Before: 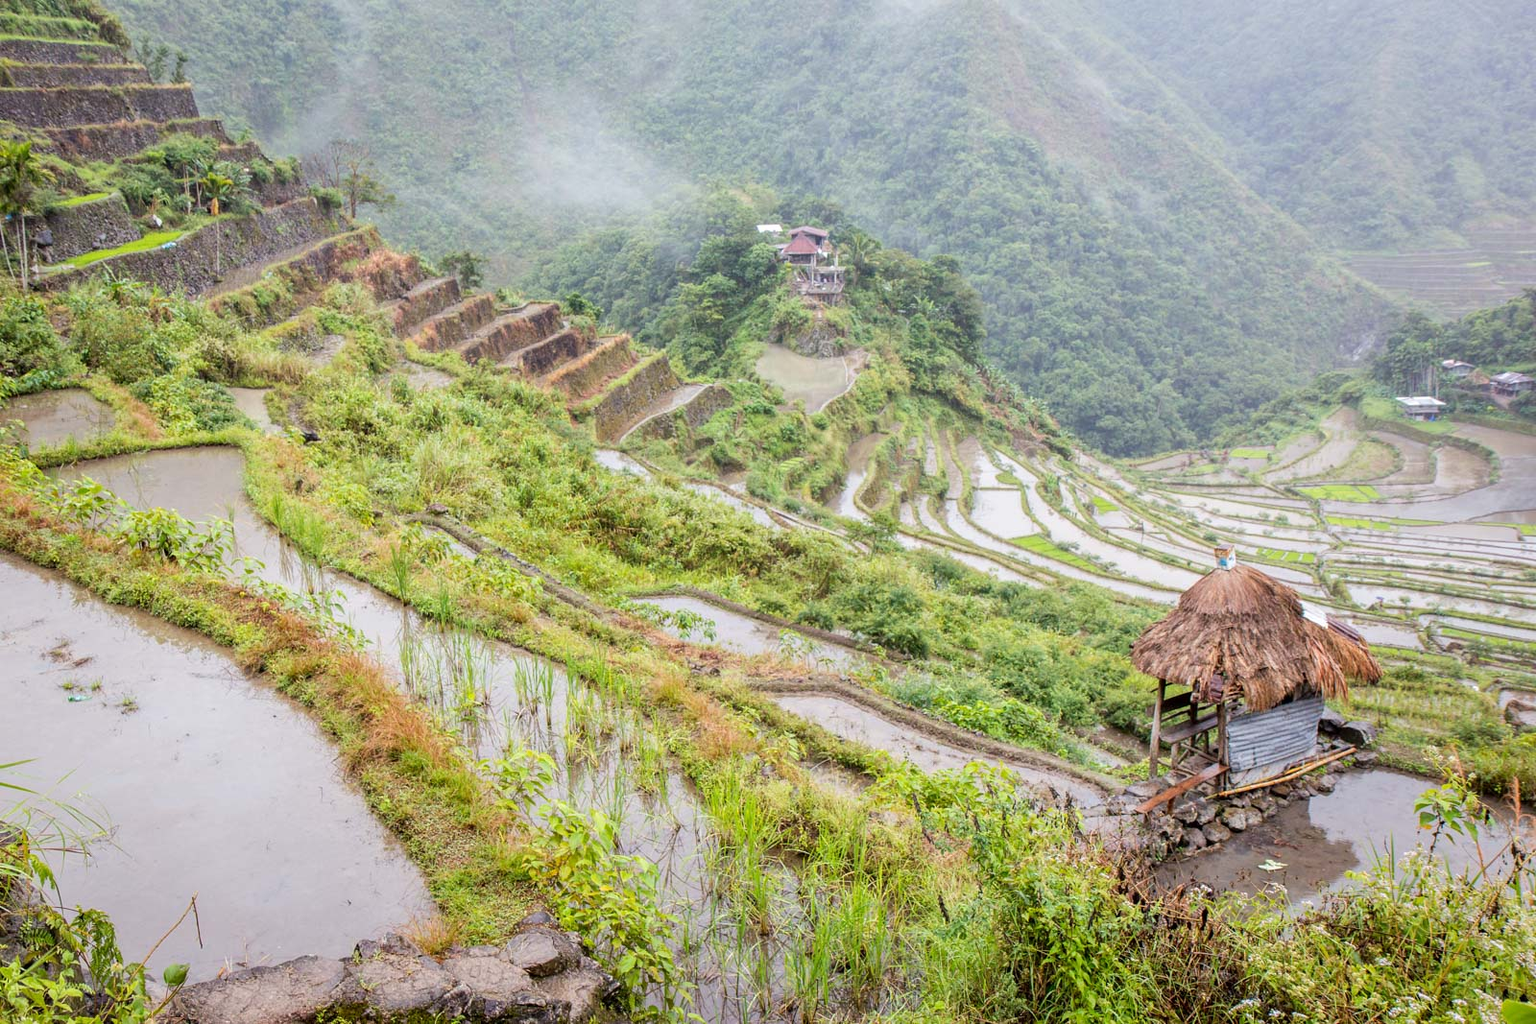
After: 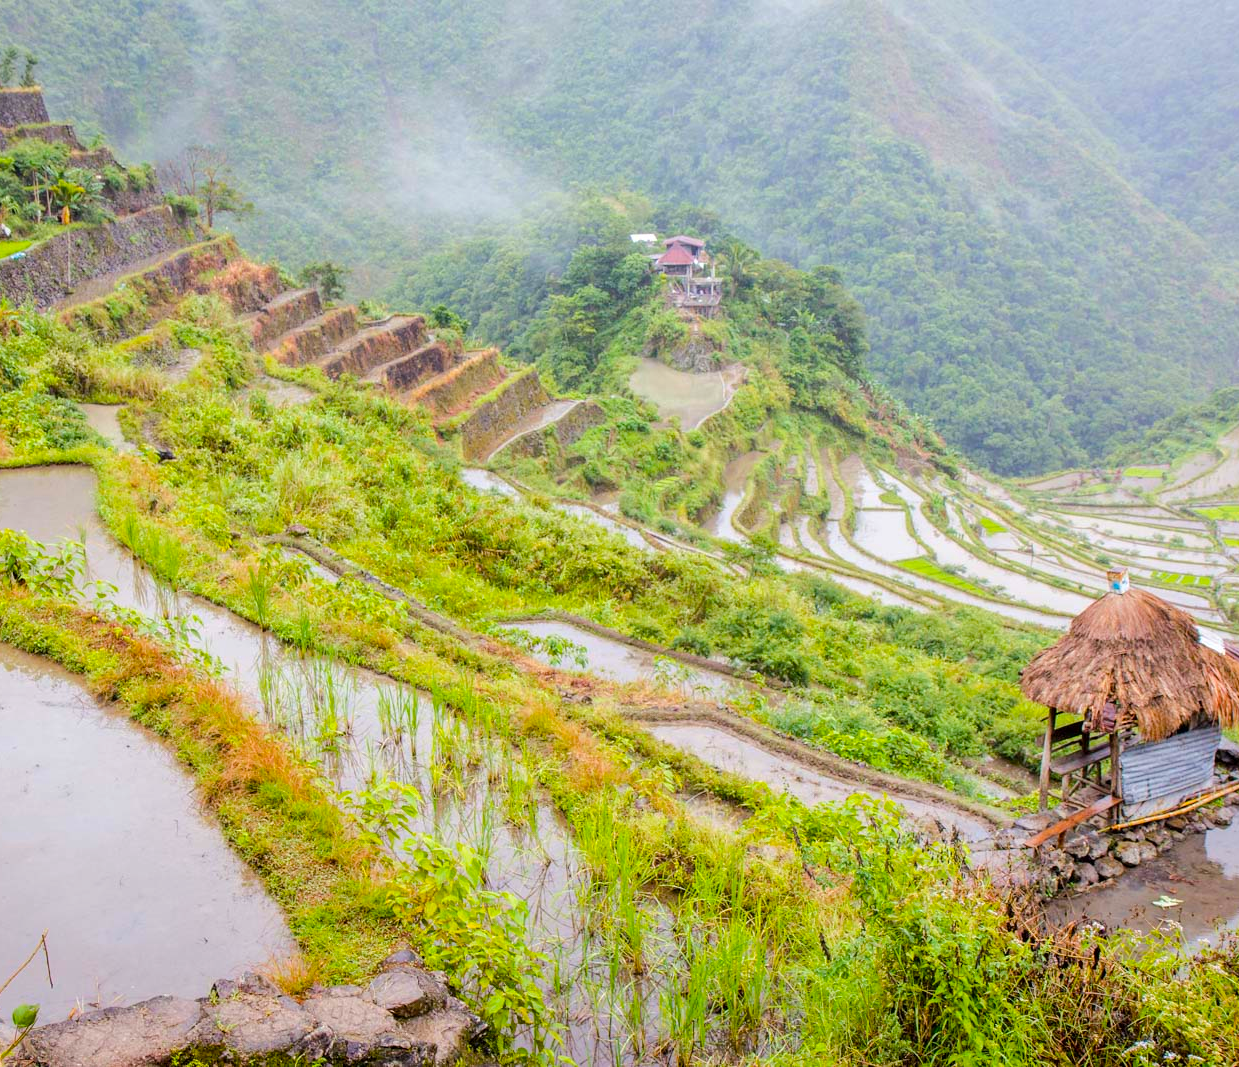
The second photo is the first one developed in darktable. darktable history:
color balance rgb: perceptual saturation grading › global saturation 25%, perceptual brilliance grading › mid-tones 10%, perceptual brilliance grading › shadows 15%, global vibrance 20%
crop: left 9.88%, right 12.664%
